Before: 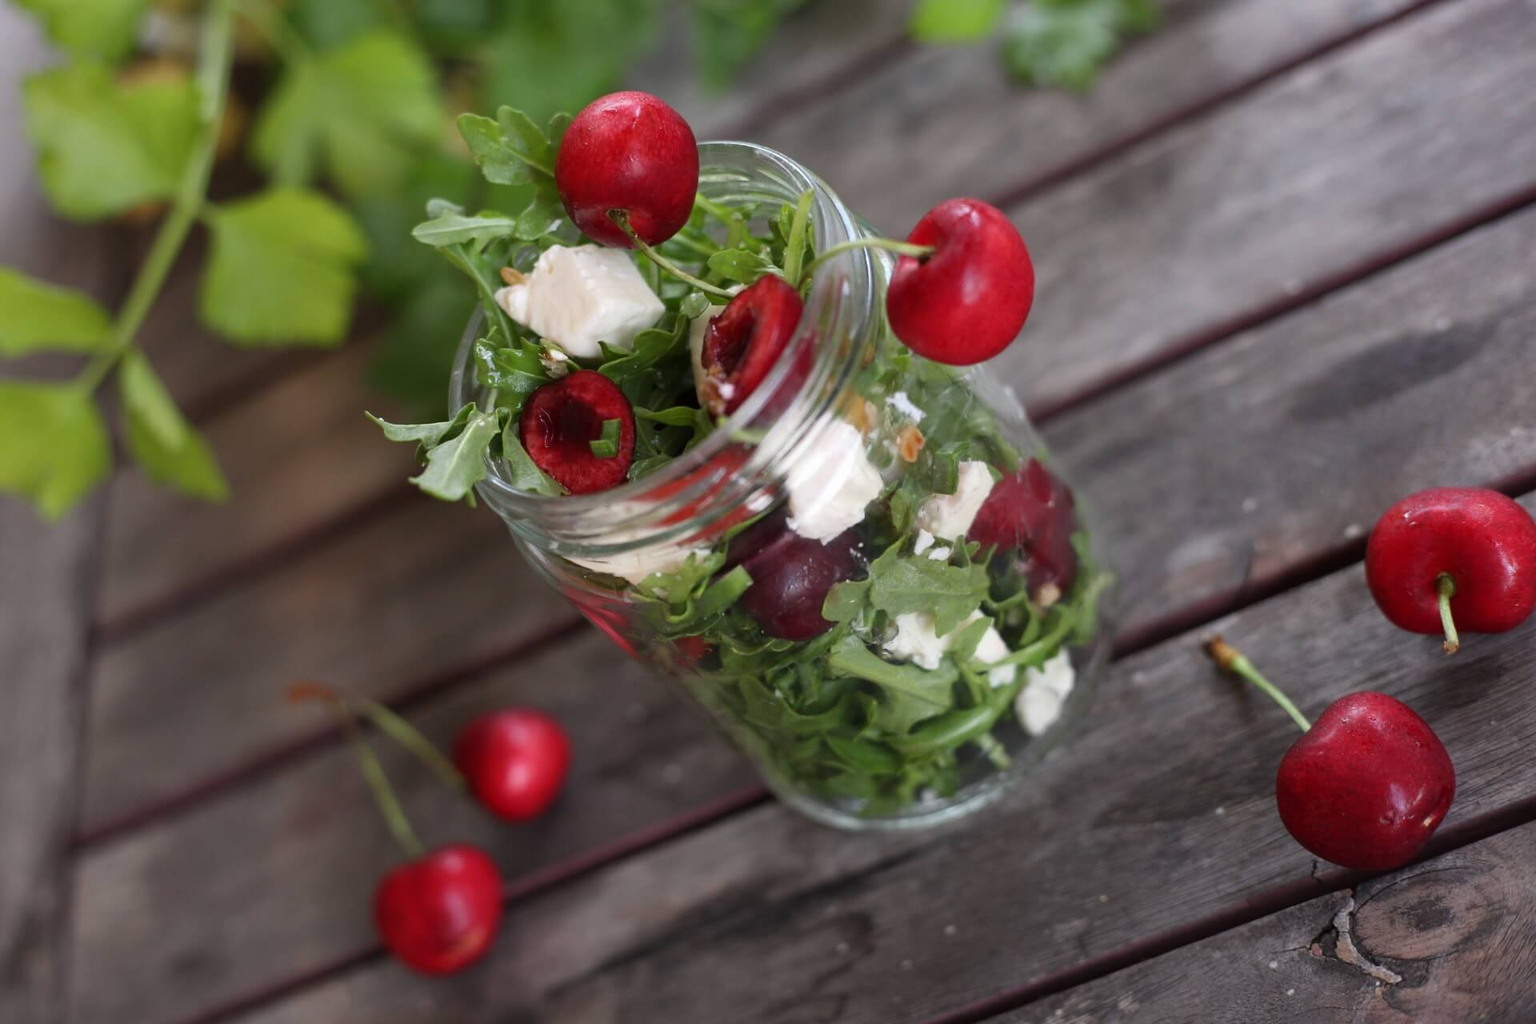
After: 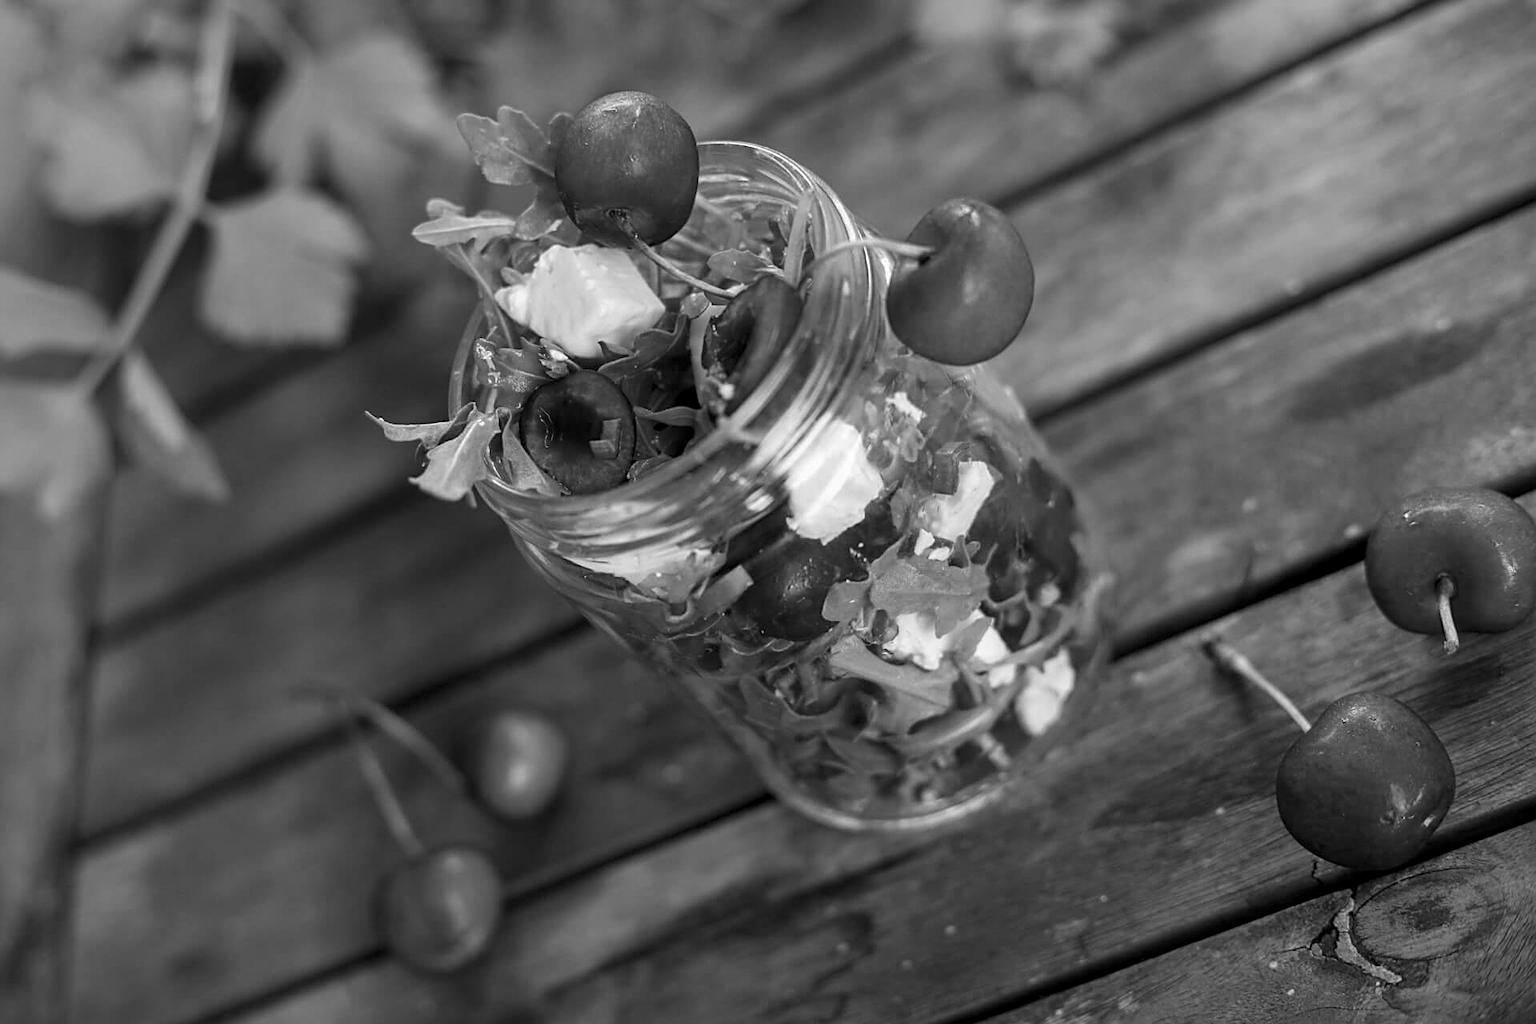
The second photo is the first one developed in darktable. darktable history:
monochrome: a 32, b 64, size 2.3
local contrast: on, module defaults
vignetting: fall-off start 91.19%
sharpen: radius 1.967
